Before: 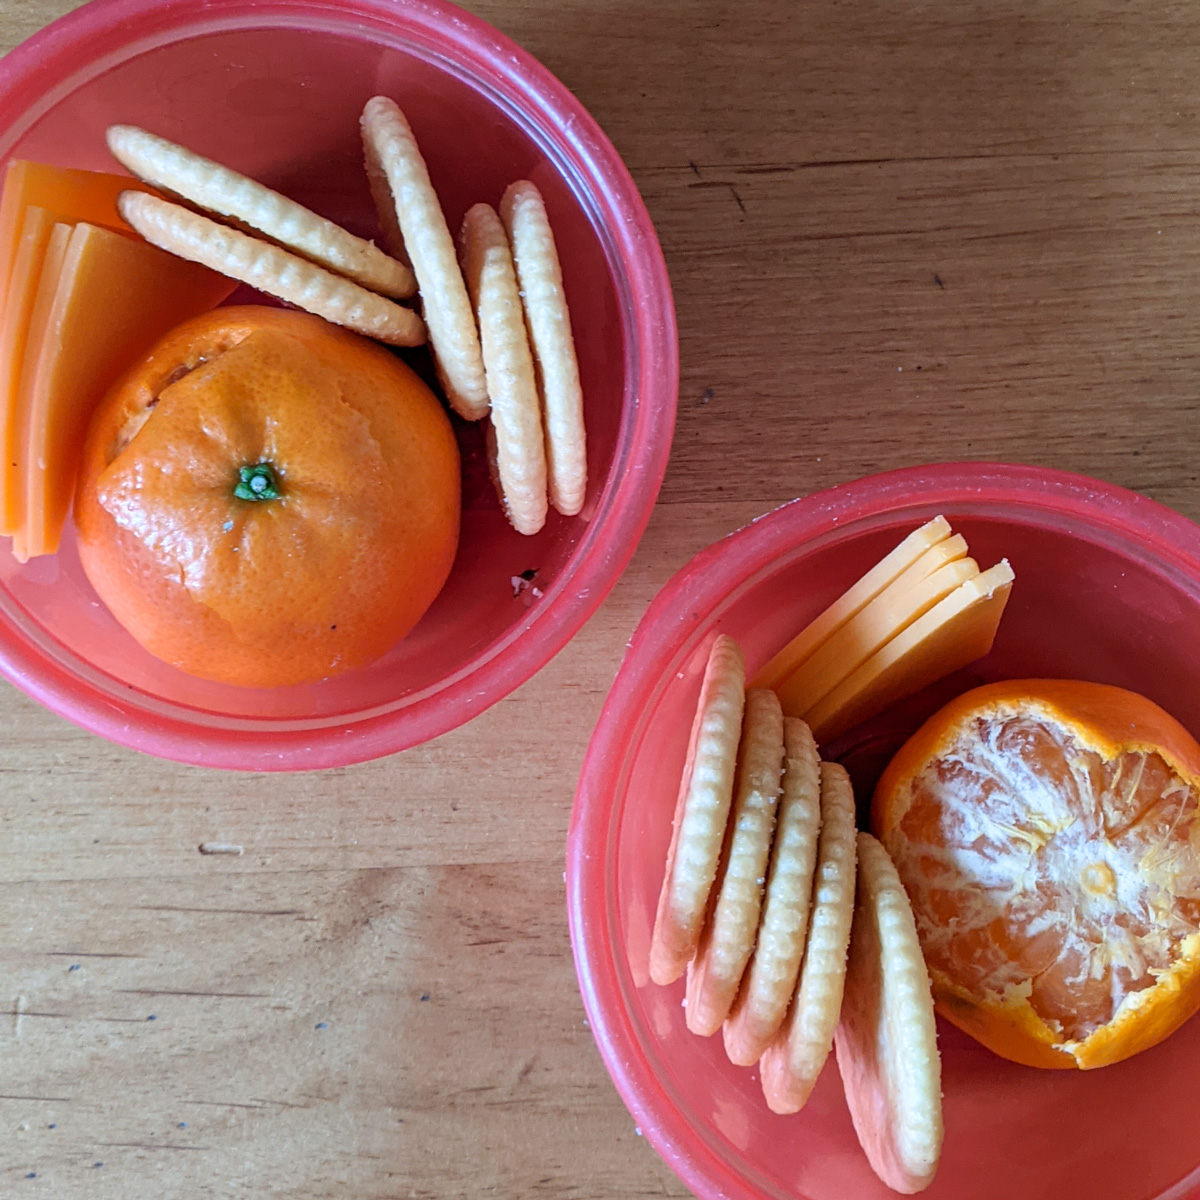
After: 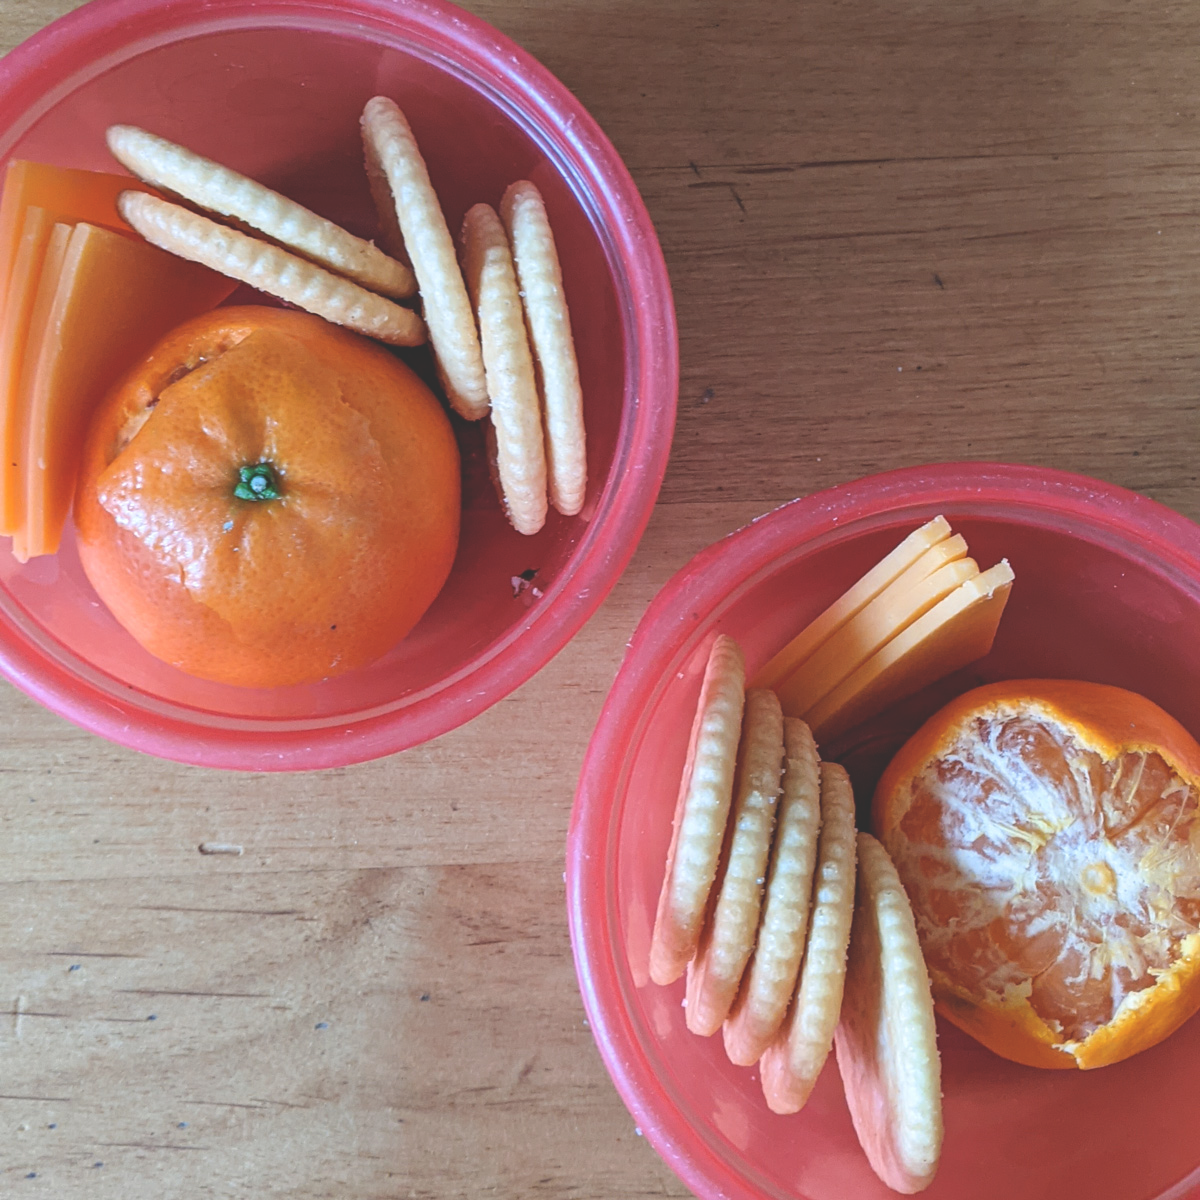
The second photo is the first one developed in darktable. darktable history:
exposure: black level correction -0.027, compensate exposure bias true, compensate highlight preservation false
